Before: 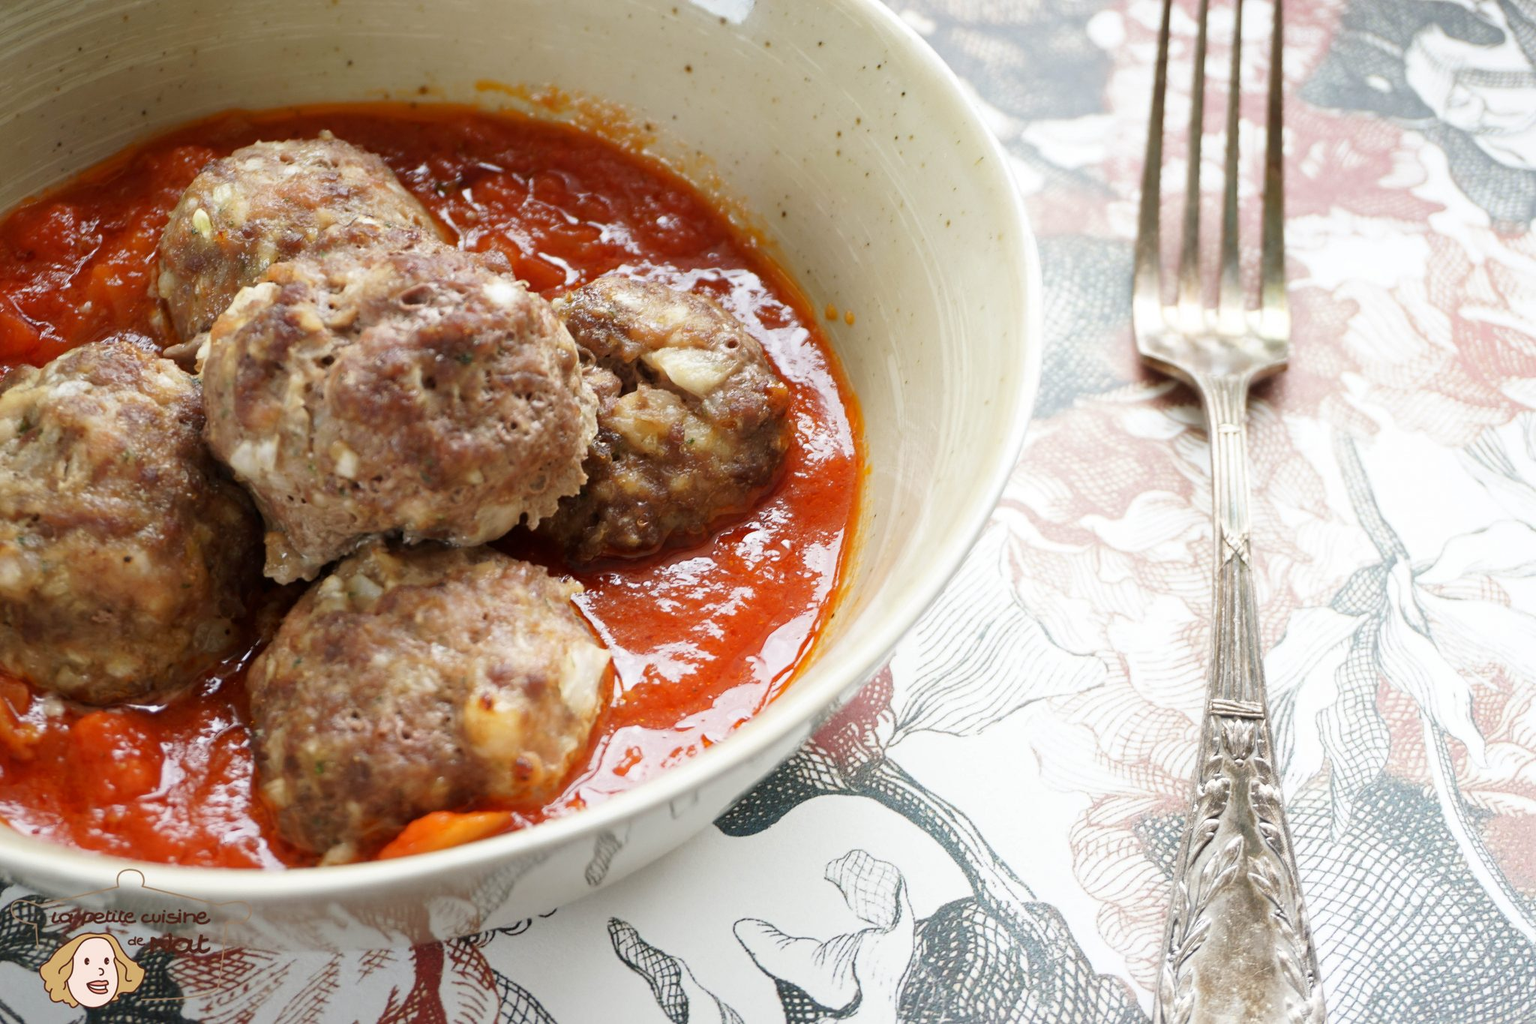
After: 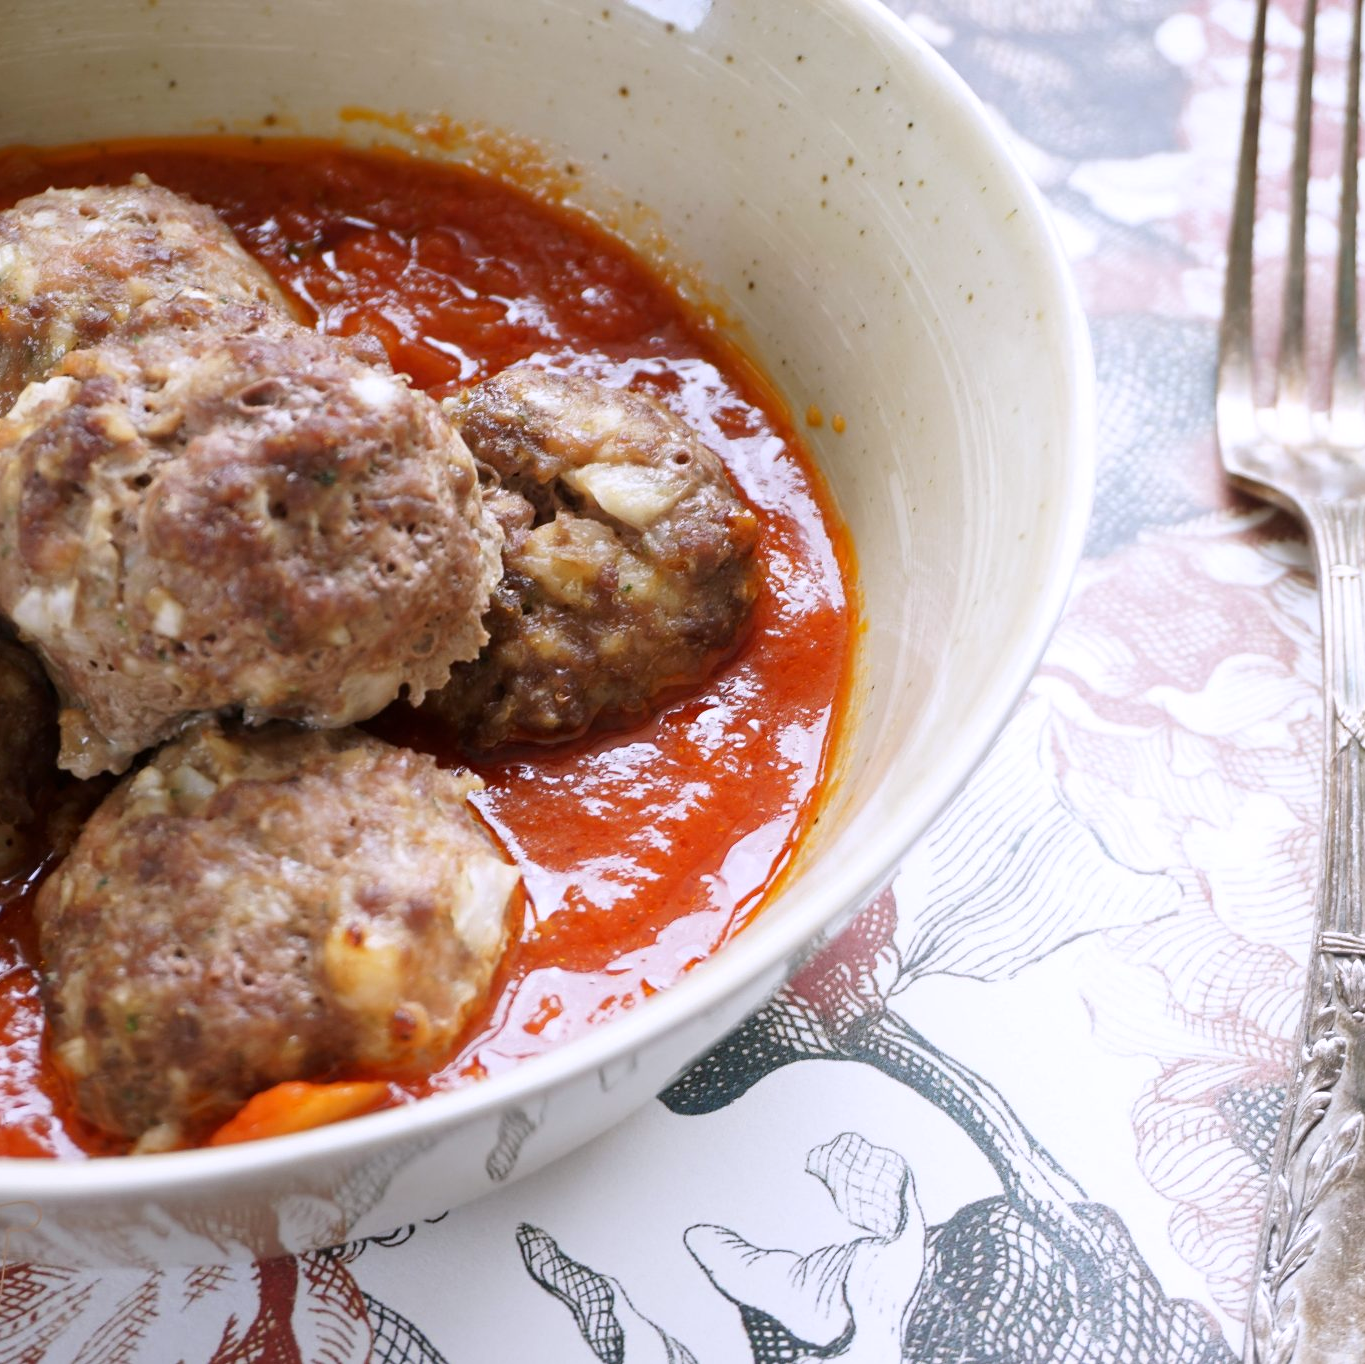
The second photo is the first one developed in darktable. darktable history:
crop and rotate: left 14.385%, right 18.948%
white balance: red 1.004, blue 1.096
